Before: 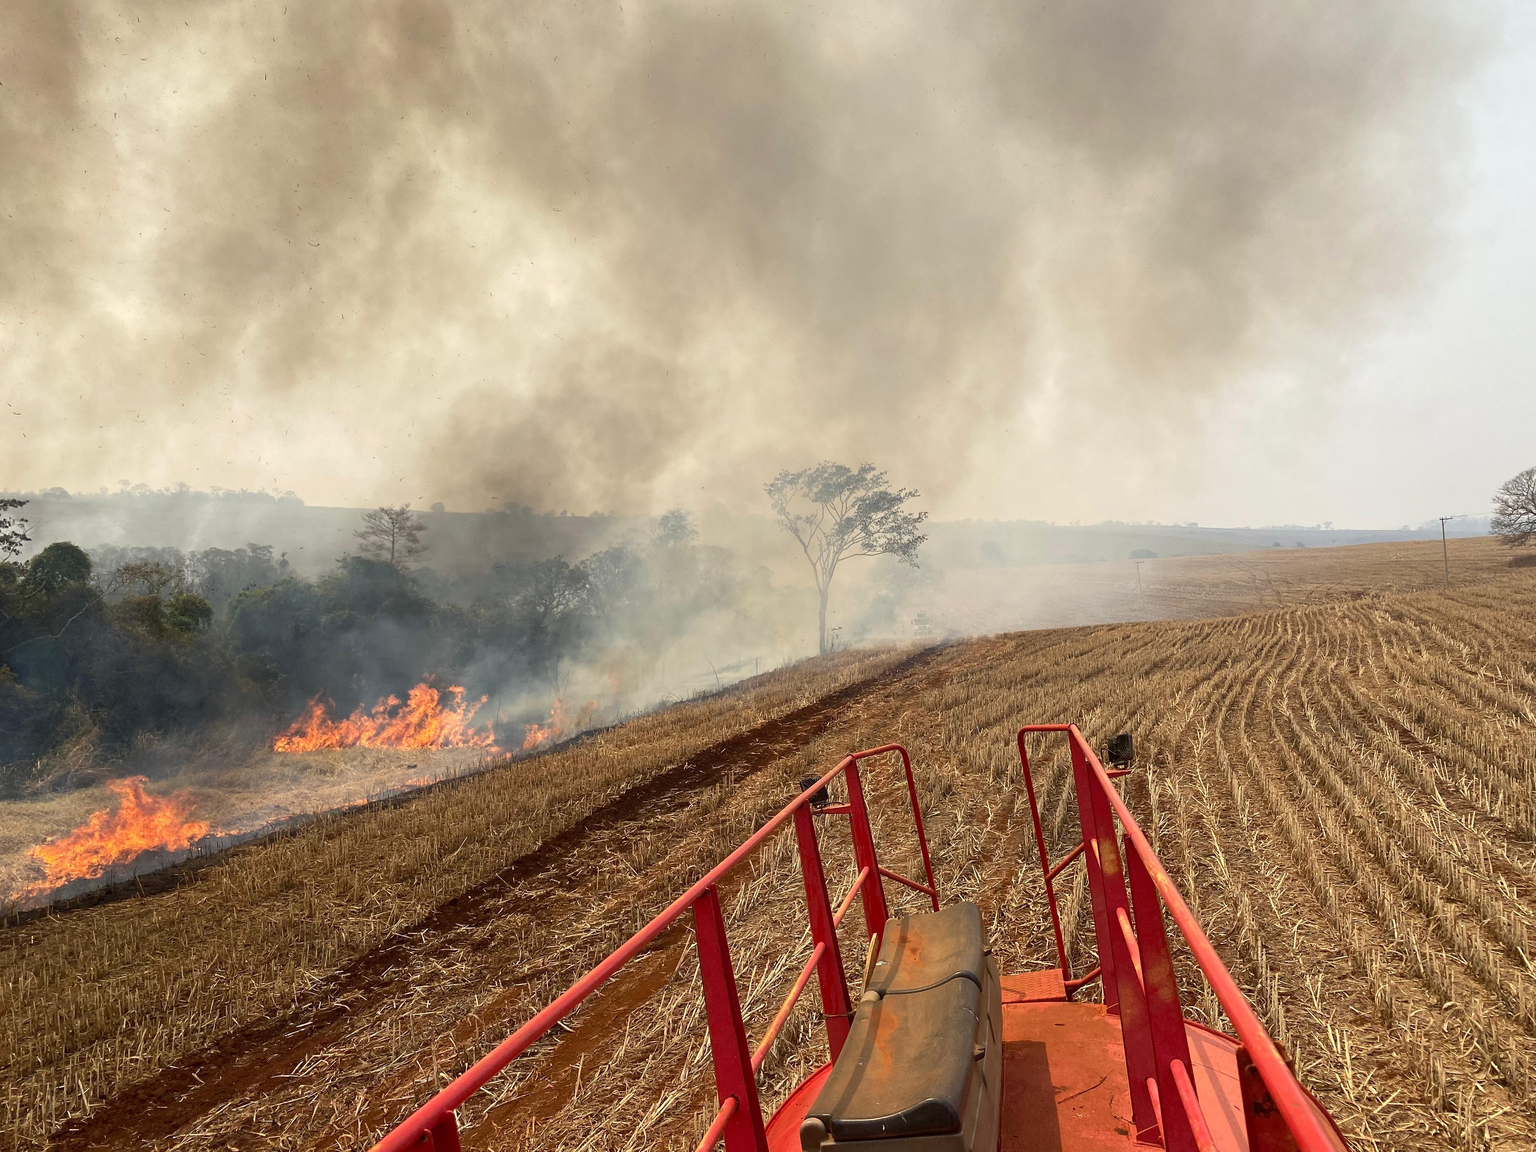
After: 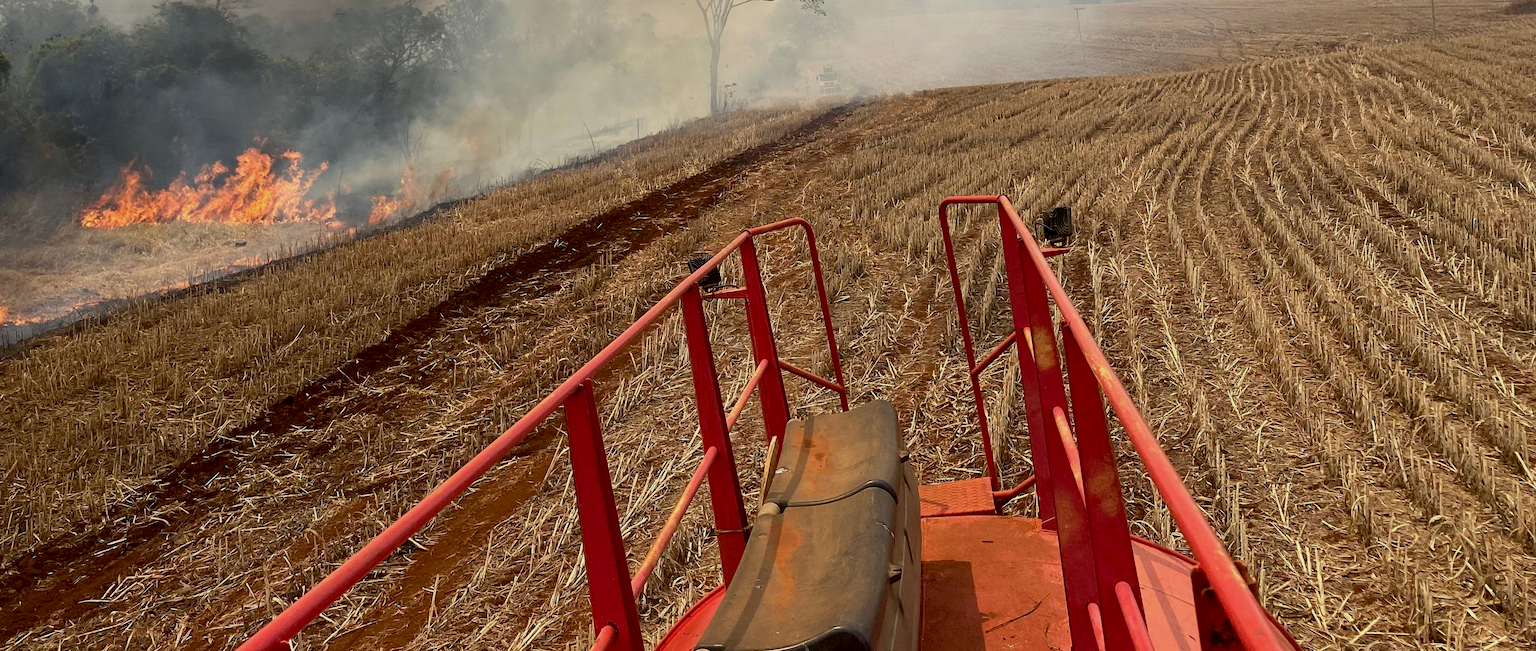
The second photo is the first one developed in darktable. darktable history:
crop and rotate: left 13.26%, top 48.19%, bottom 2.712%
exposure: black level correction 0.006, exposure -0.225 EV, compensate exposure bias true, compensate highlight preservation false
